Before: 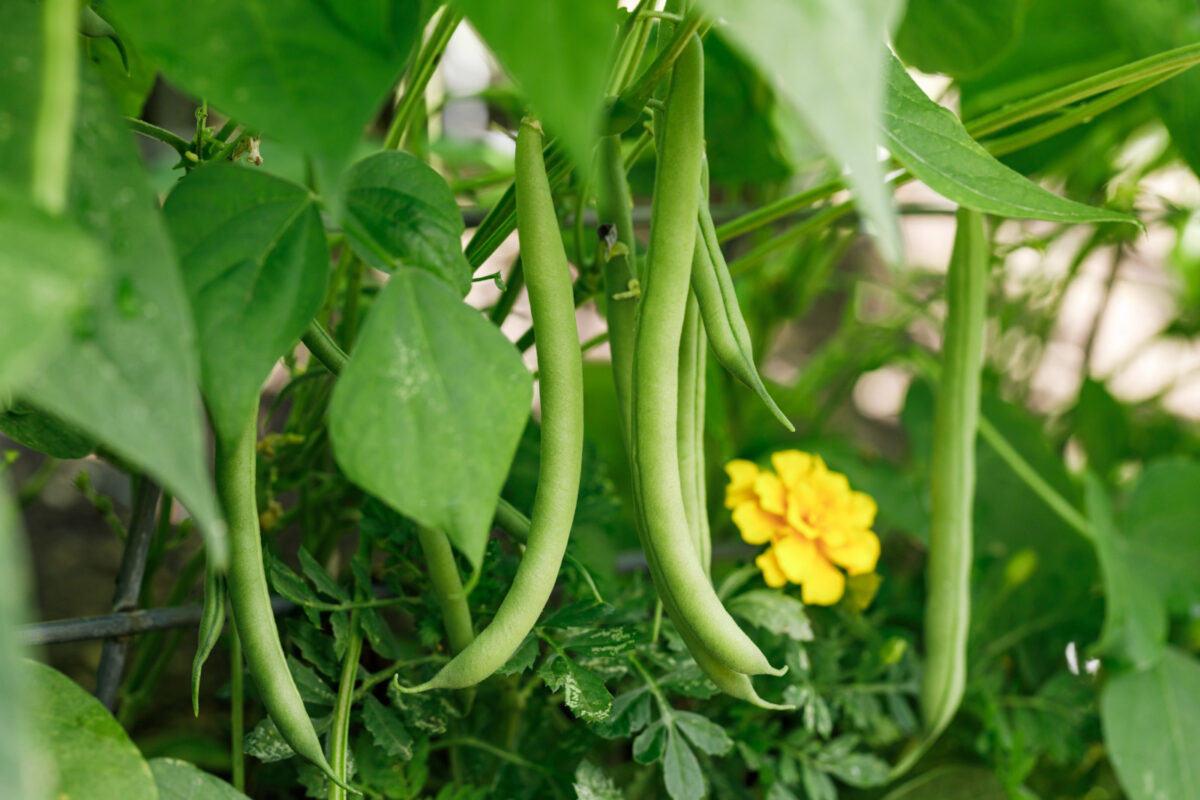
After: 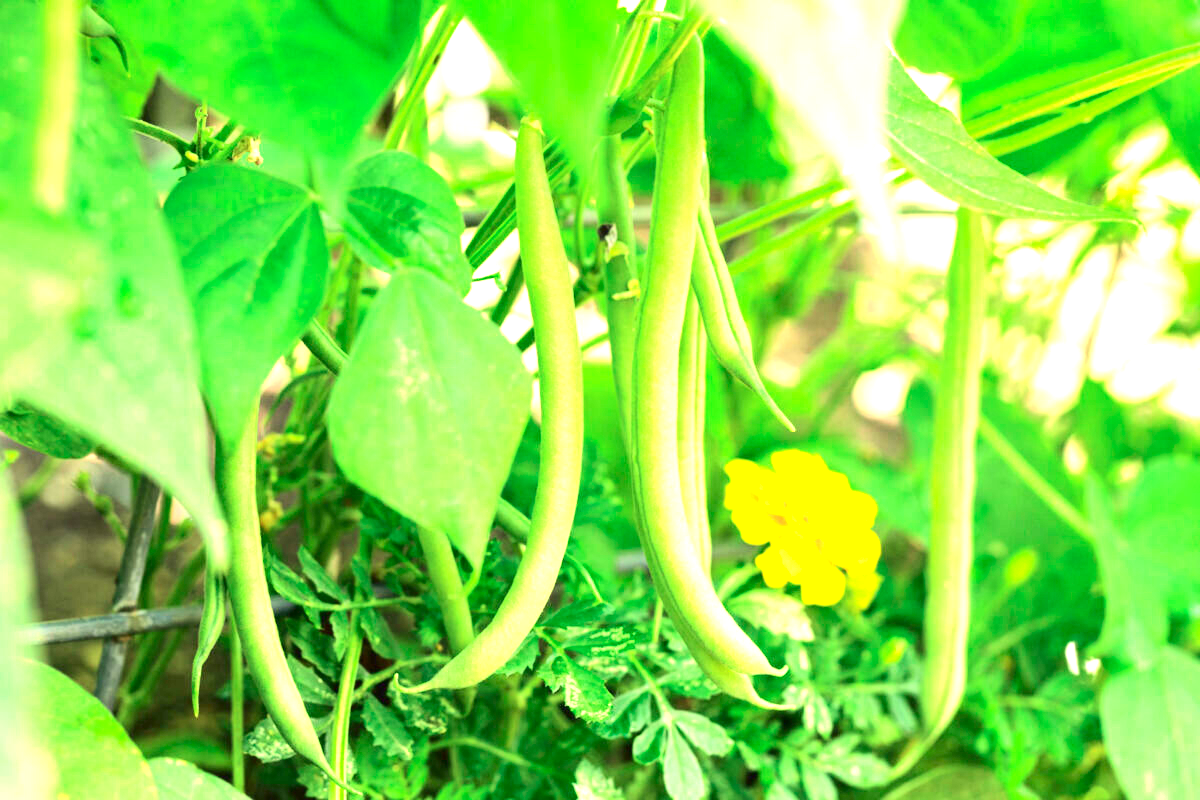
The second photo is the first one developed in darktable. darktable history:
contrast brightness saturation: saturation -0.05
white balance: red 1.045, blue 0.932
exposure: black level correction 0, exposure 2.327 EV, compensate exposure bias true, compensate highlight preservation false
tone curve: curves: ch0 [(0, 0.011) (0.139, 0.106) (0.295, 0.271) (0.499, 0.523) (0.739, 0.782) (0.857, 0.879) (1, 0.967)]; ch1 [(0, 0) (0.291, 0.229) (0.394, 0.365) (0.469, 0.456) (0.495, 0.497) (0.524, 0.53) (0.588, 0.62) (0.725, 0.779) (1, 1)]; ch2 [(0, 0) (0.125, 0.089) (0.35, 0.317) (0.437, 0.42) (0.502, 0.499) (0.537, 0.551) (0.613, 0.636) (1, 1)], color space Lab, independent channels, preserve colors none
